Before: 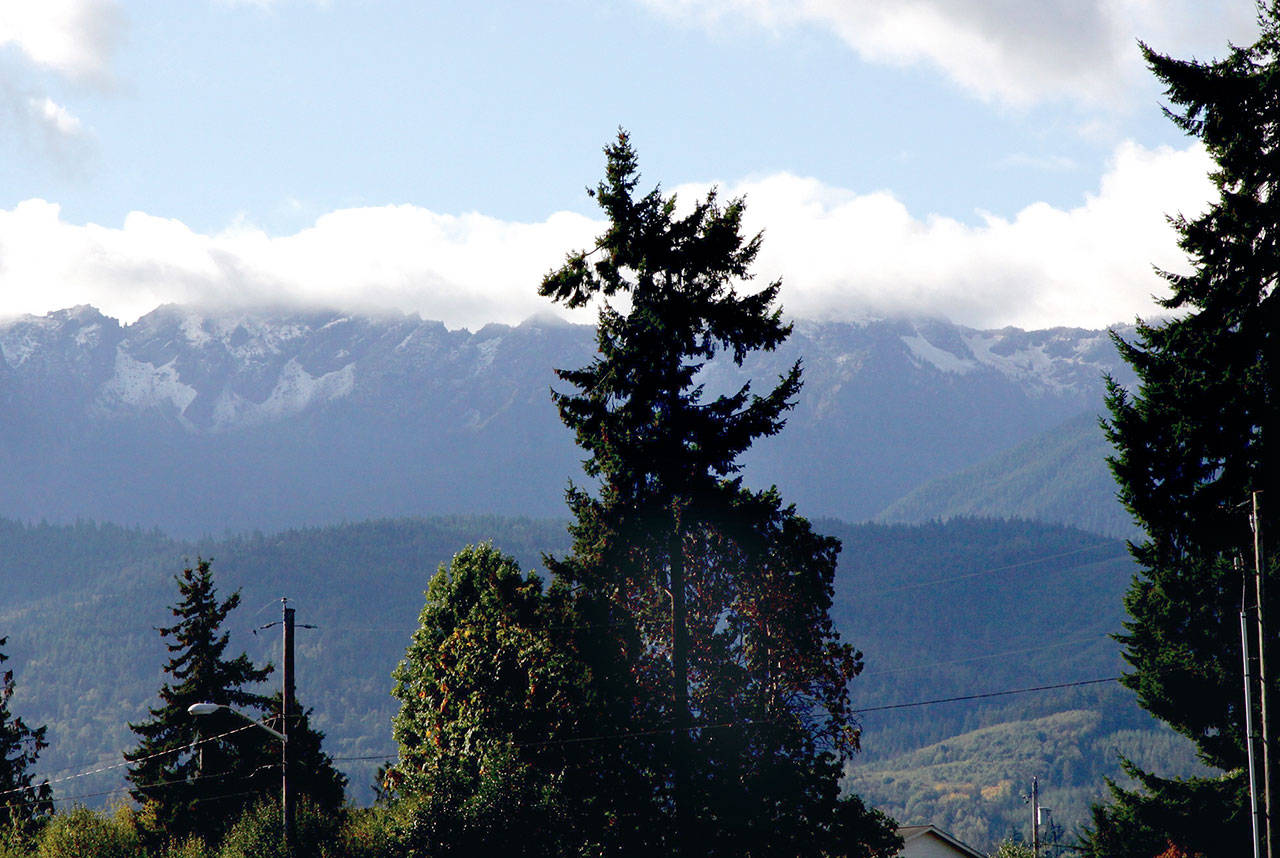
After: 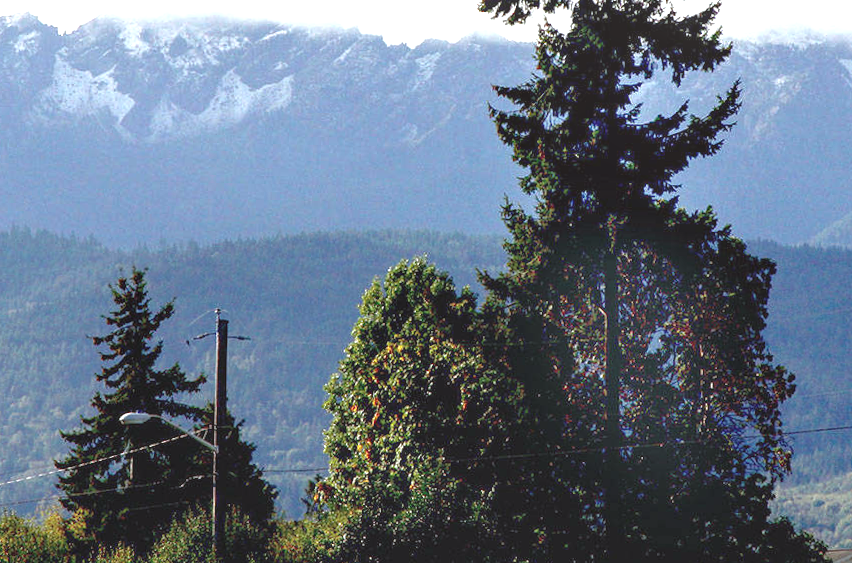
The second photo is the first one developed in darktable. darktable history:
tone equalizer: -8 EV 0.287 EV, -7 EV 0.412 EV, -6 EV 0.427 EV, -5 EV 0.23 EV, -3 EV -0.281 EV, -2 EV -0.419 EV, -1 EV -0.426 EV, +0 EV -0.266 EV, edges refinement/feathering 500, mask exposure compensation -1.57 EV, preserve details no
crop and rotate: angle -1.12°, left 3.656%, top 32.408%, right 27.808%
color correction: highlights a* -2.86, highlights b* -2.03, shadows a* 2.21, shadows b* 2.84
local contrast: detail 130%
exposure: black level correction -0.005, exposure 1.007 EV, compensate exposure bias true, compensate highlight preservation false
